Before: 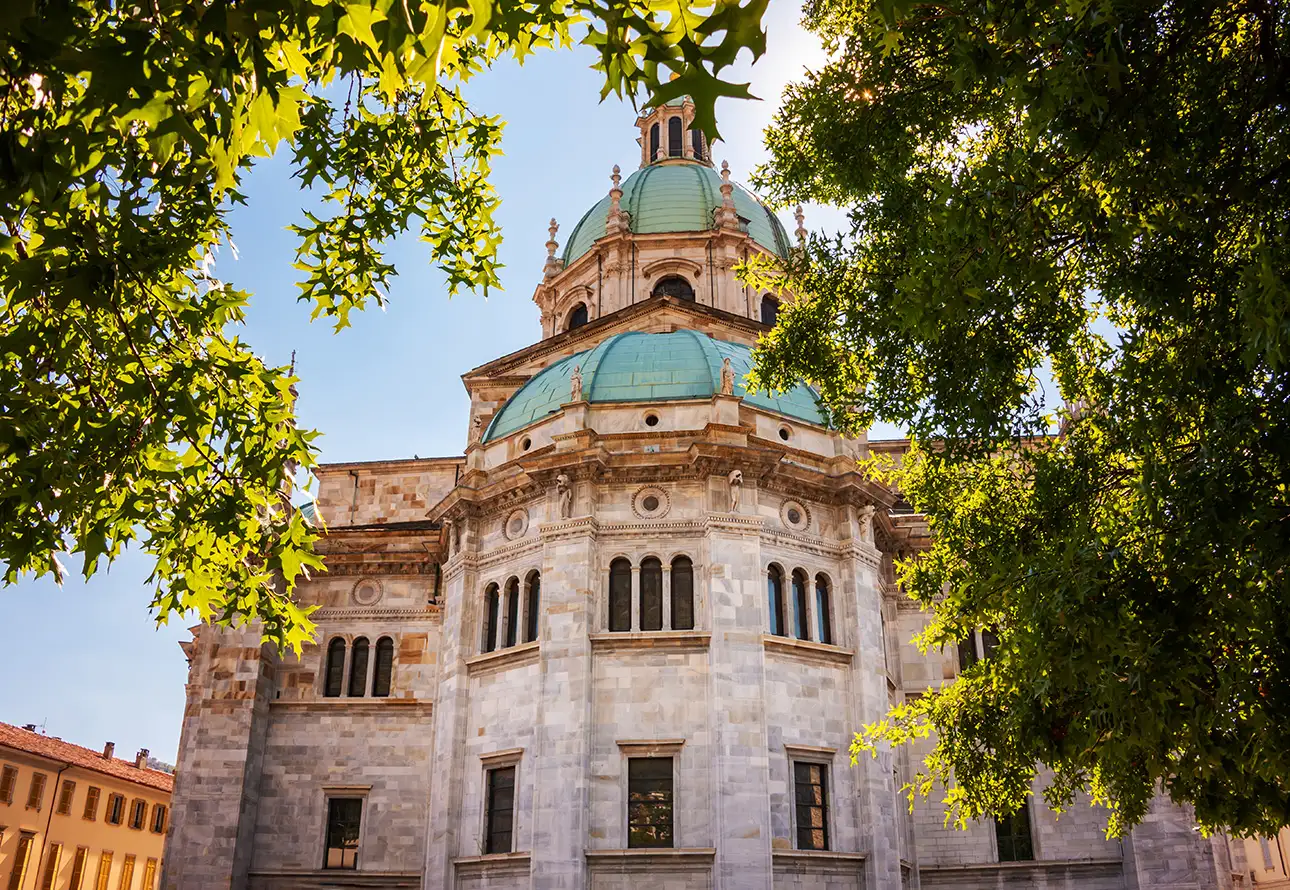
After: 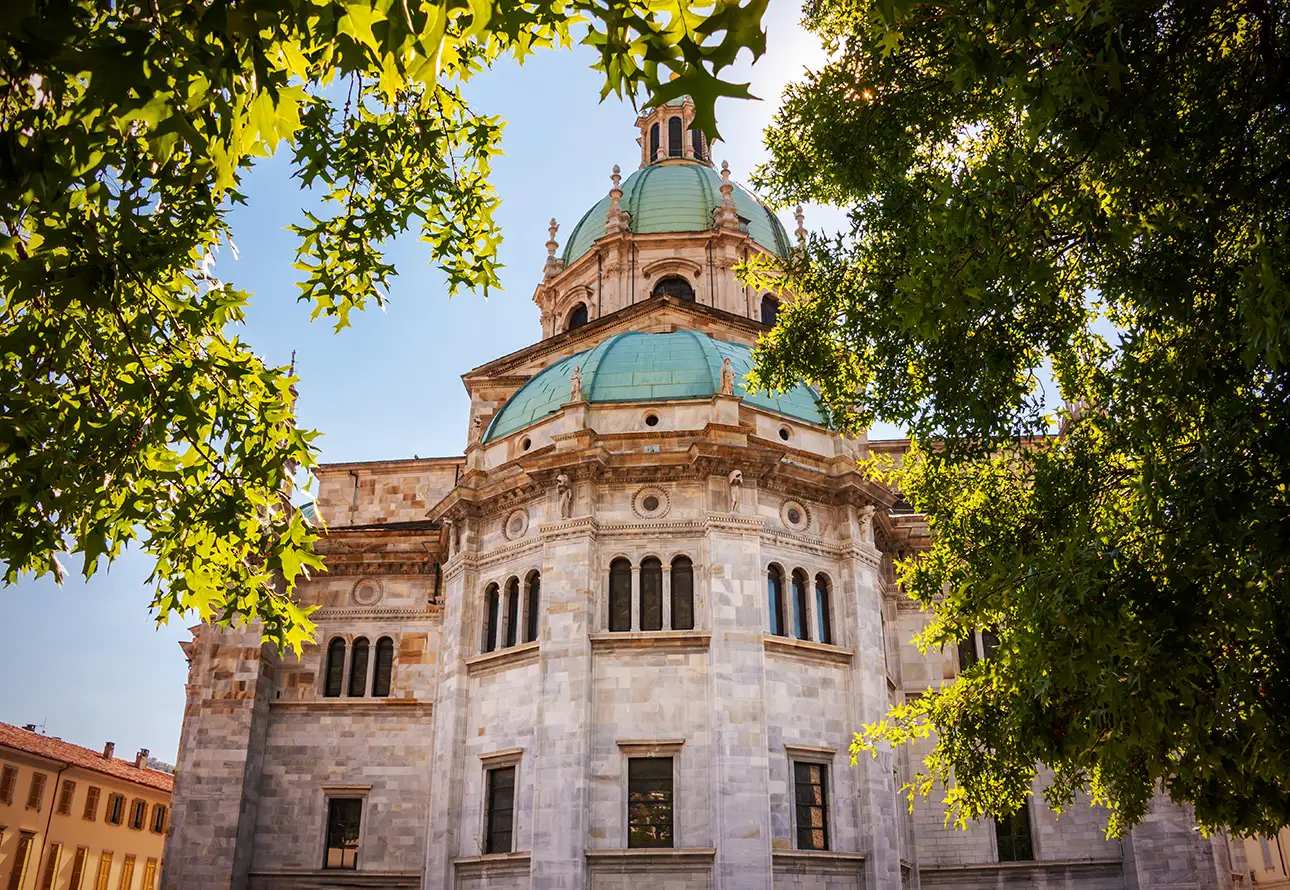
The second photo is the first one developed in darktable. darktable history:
vignetting: saturation -0.027
